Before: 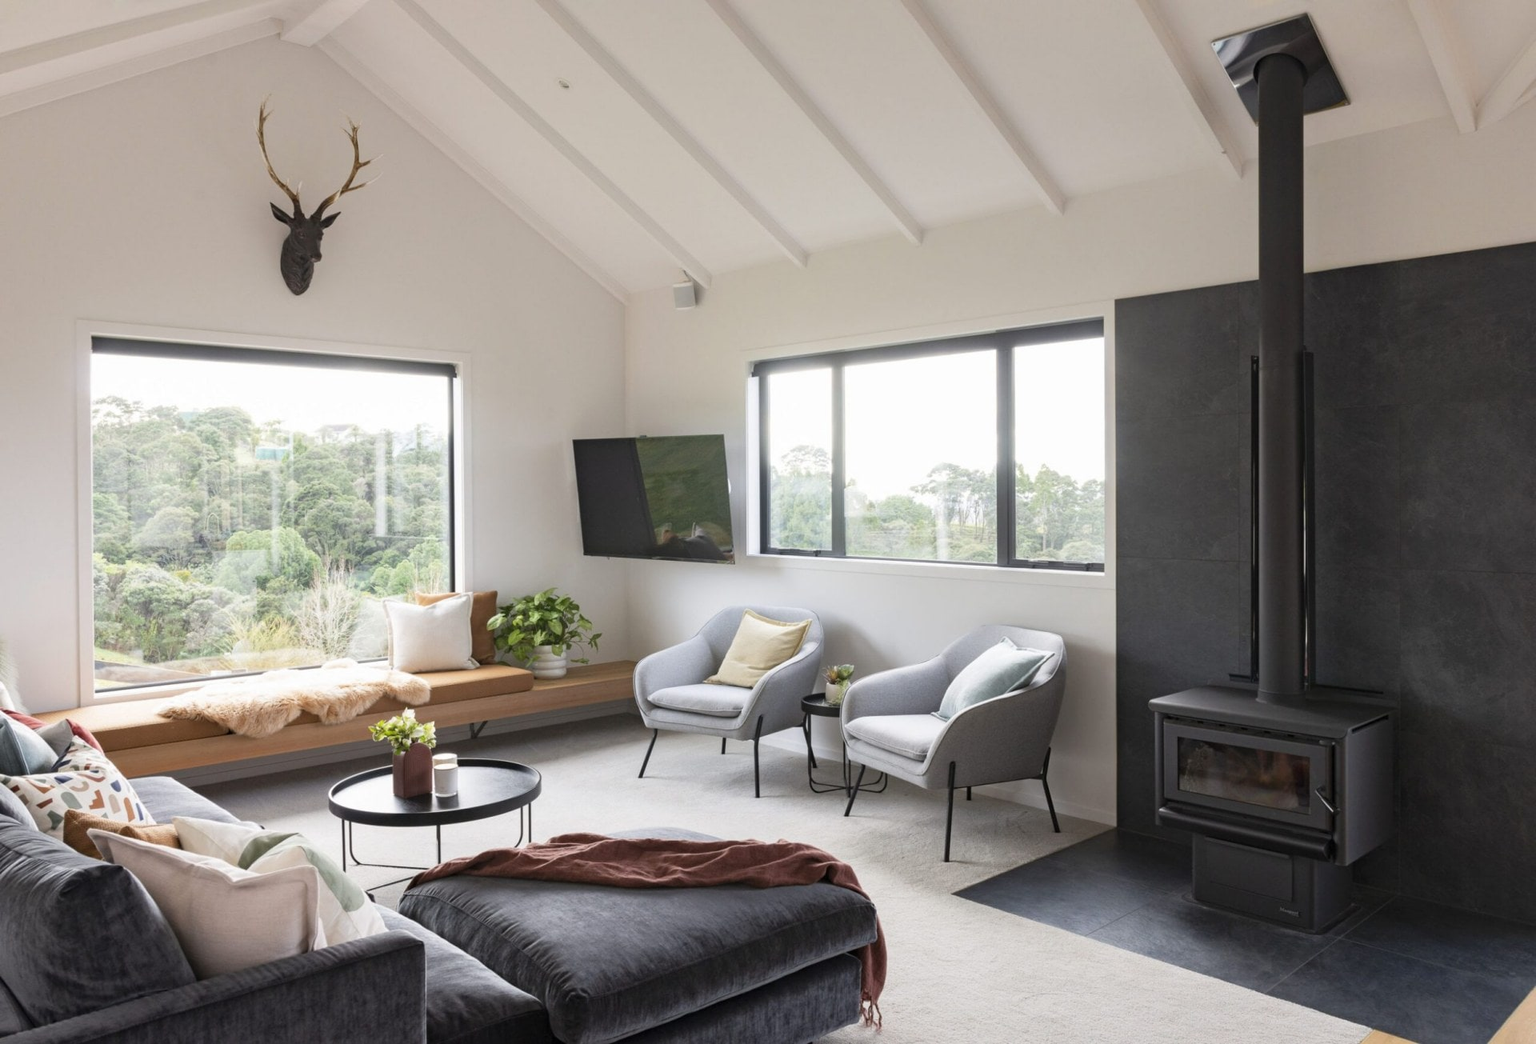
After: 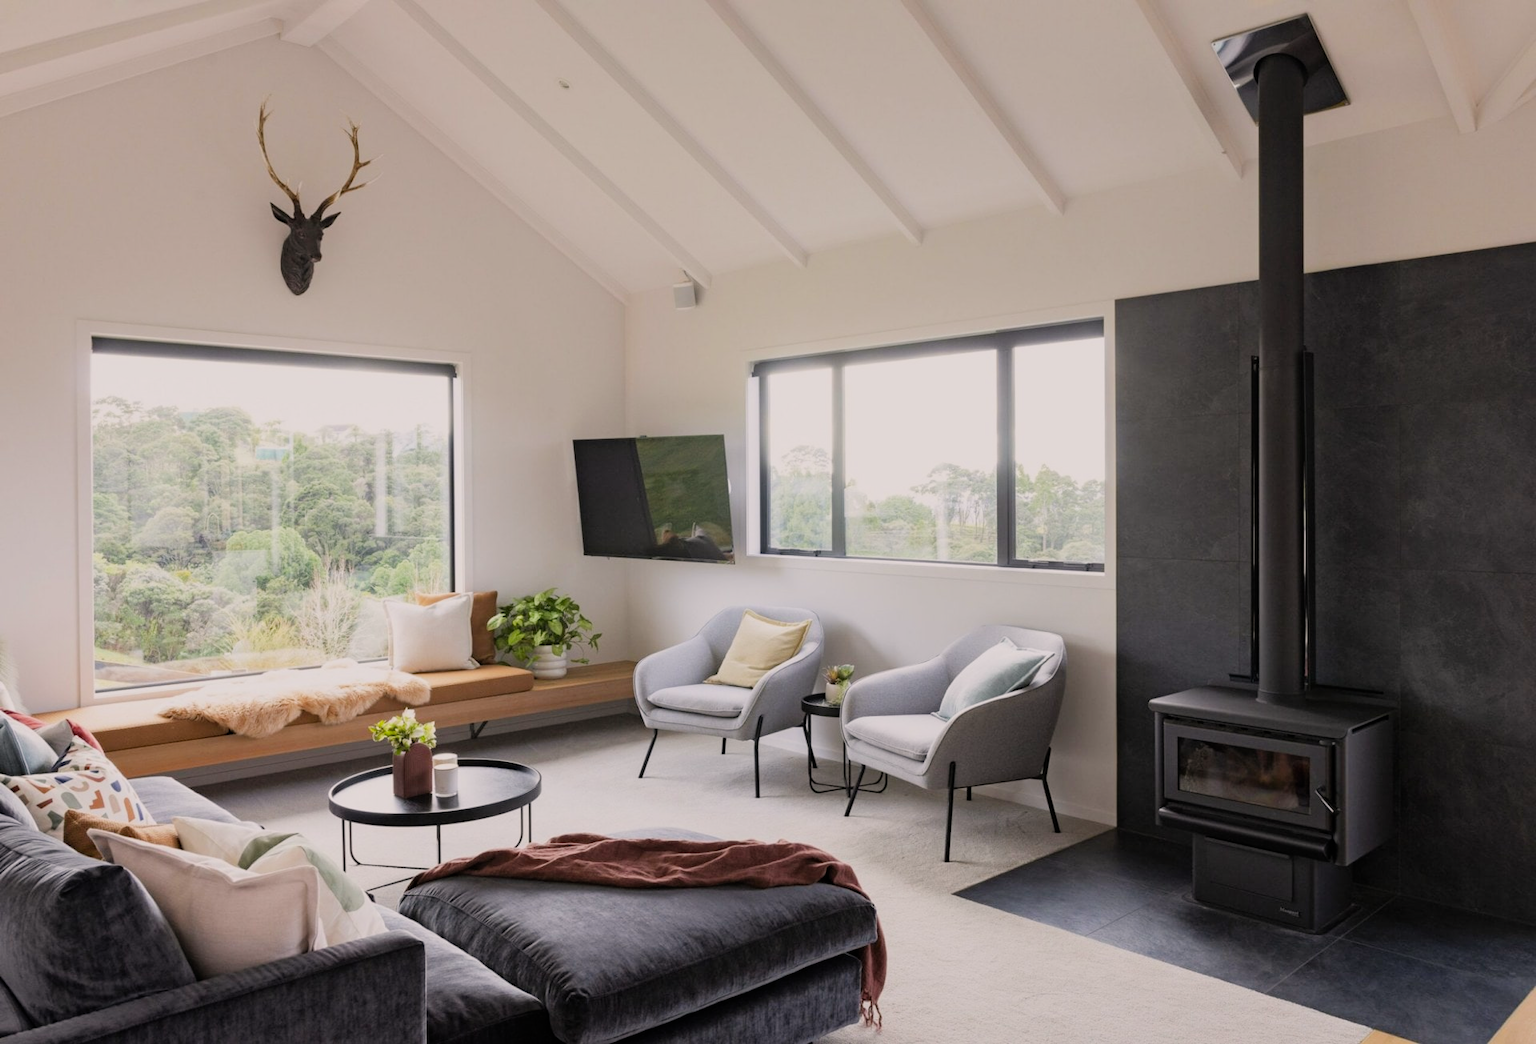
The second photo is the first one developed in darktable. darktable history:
filmic rgb: hardness 4.17
color correction: highlights a* 3.22, highlights b* 1.93, saturation 1.19
